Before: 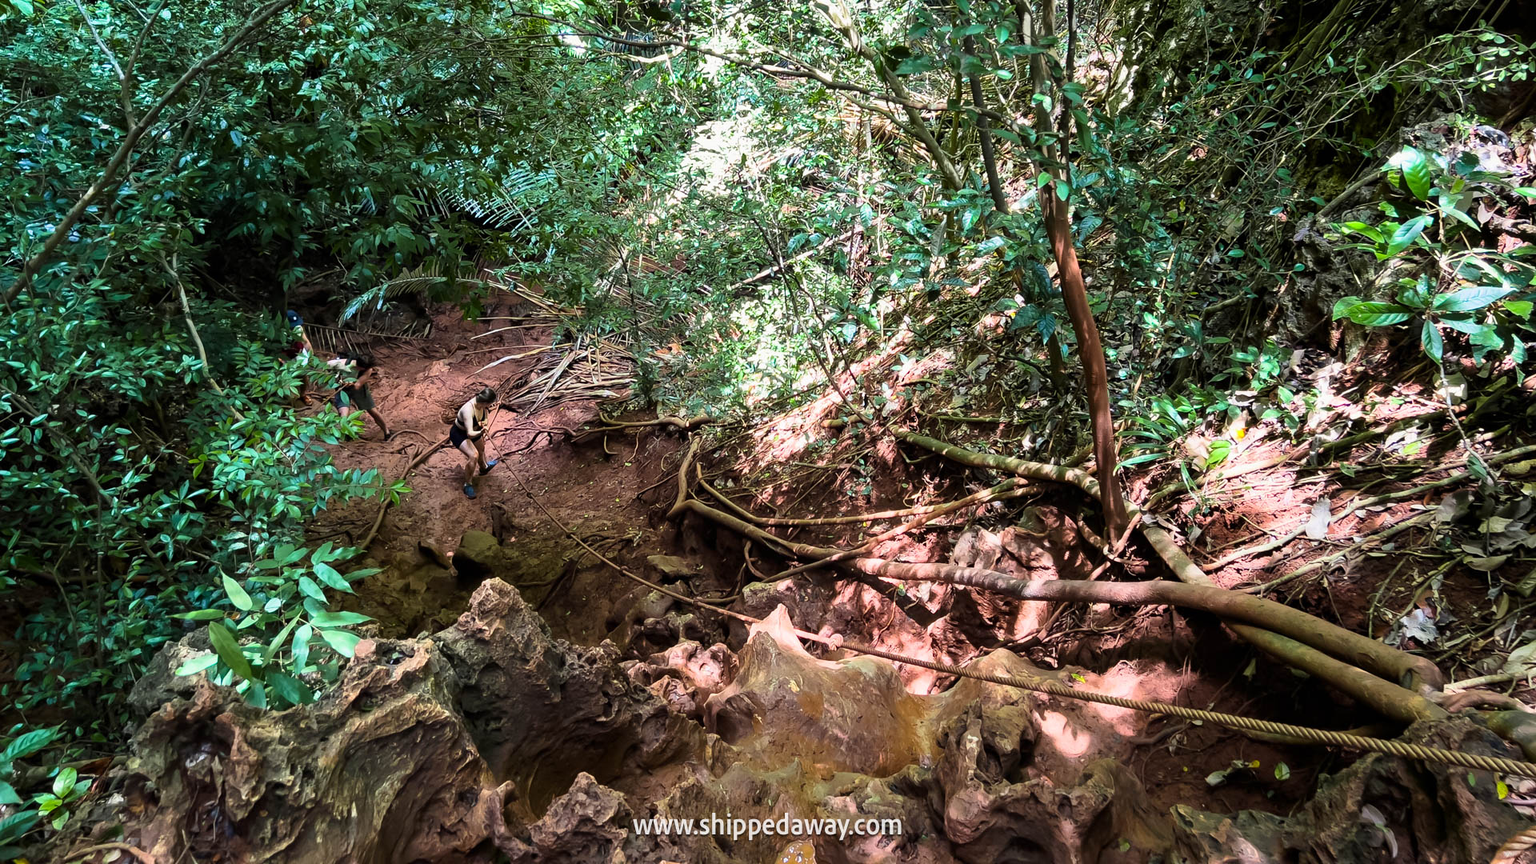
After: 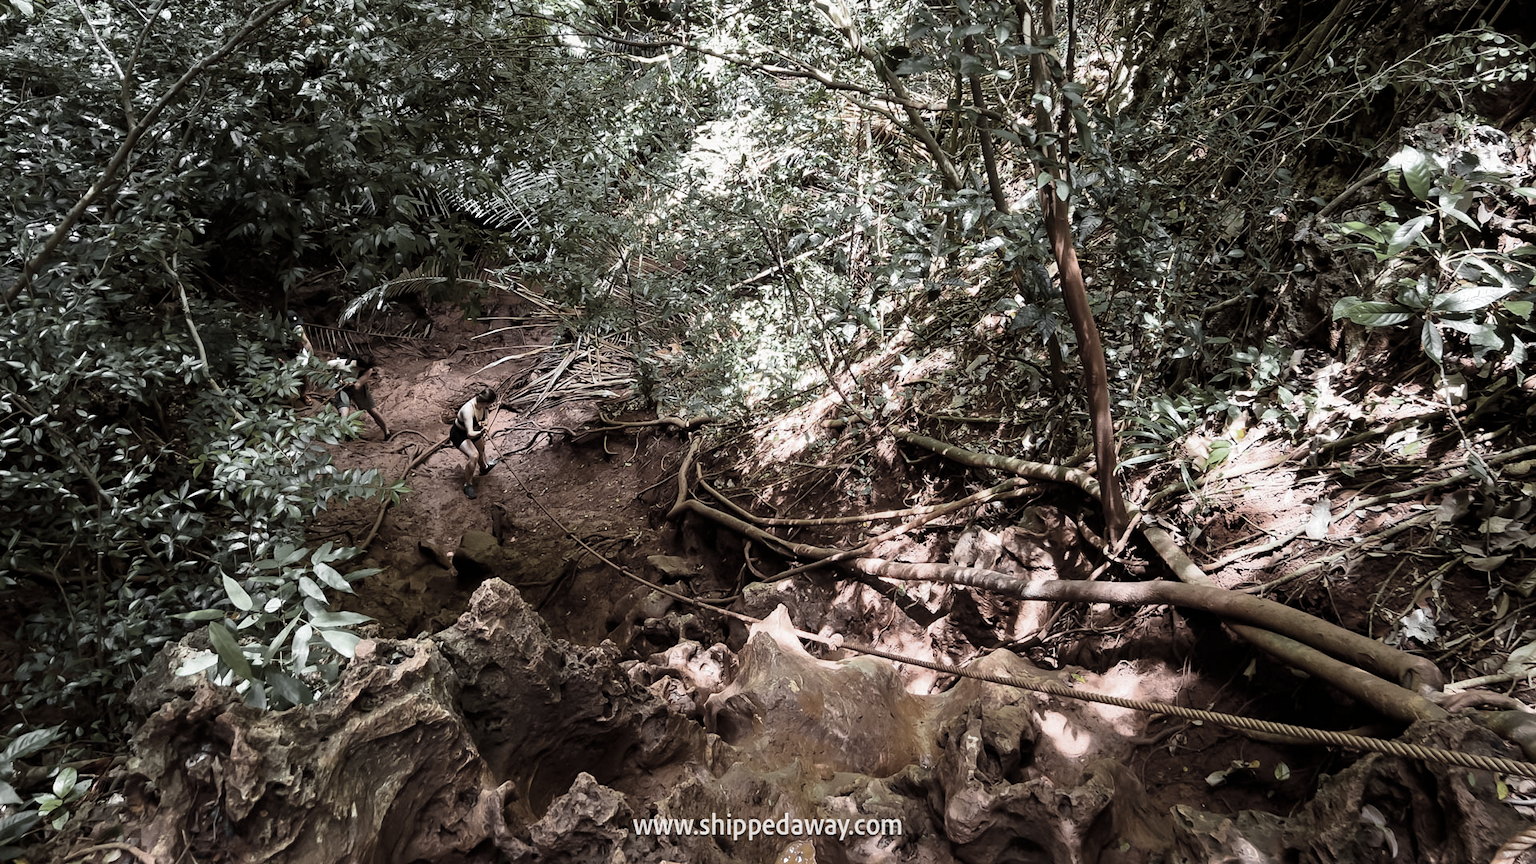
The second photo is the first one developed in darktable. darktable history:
rgb levels: mode RGB, independent channels, levels [[0, 0.5, 1], [0, 0.521, 1], [0, 0.536, 1]]
color zones: curves: ch0 [(0, 0.613) (0.01, 0.613) (0.245, 0.448) (0.498, 0.529) (0.642, 0.665) (0.879, 0.777) (0.99, 0.613)]; ch1 [(0, 0.035) (0.121, 0.189) (0.259, 0.197) (0.415, 0.061) (0.589, 0.022) (0.732, 0.022) (0.857, 0.026) (0.991, 0.053)]
